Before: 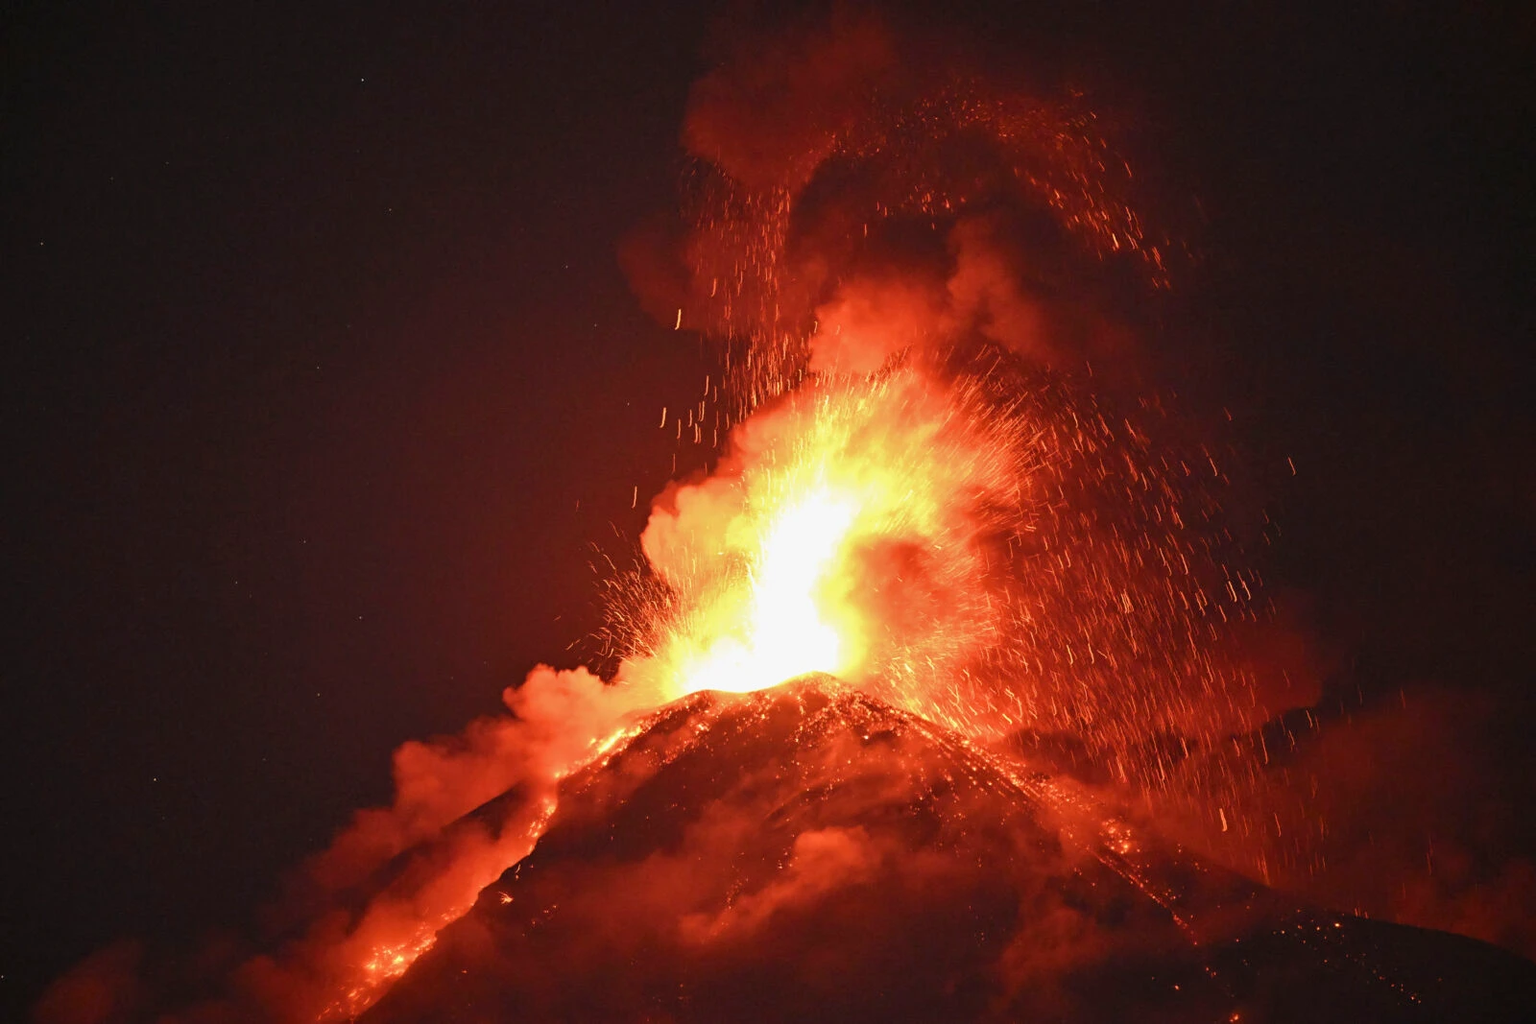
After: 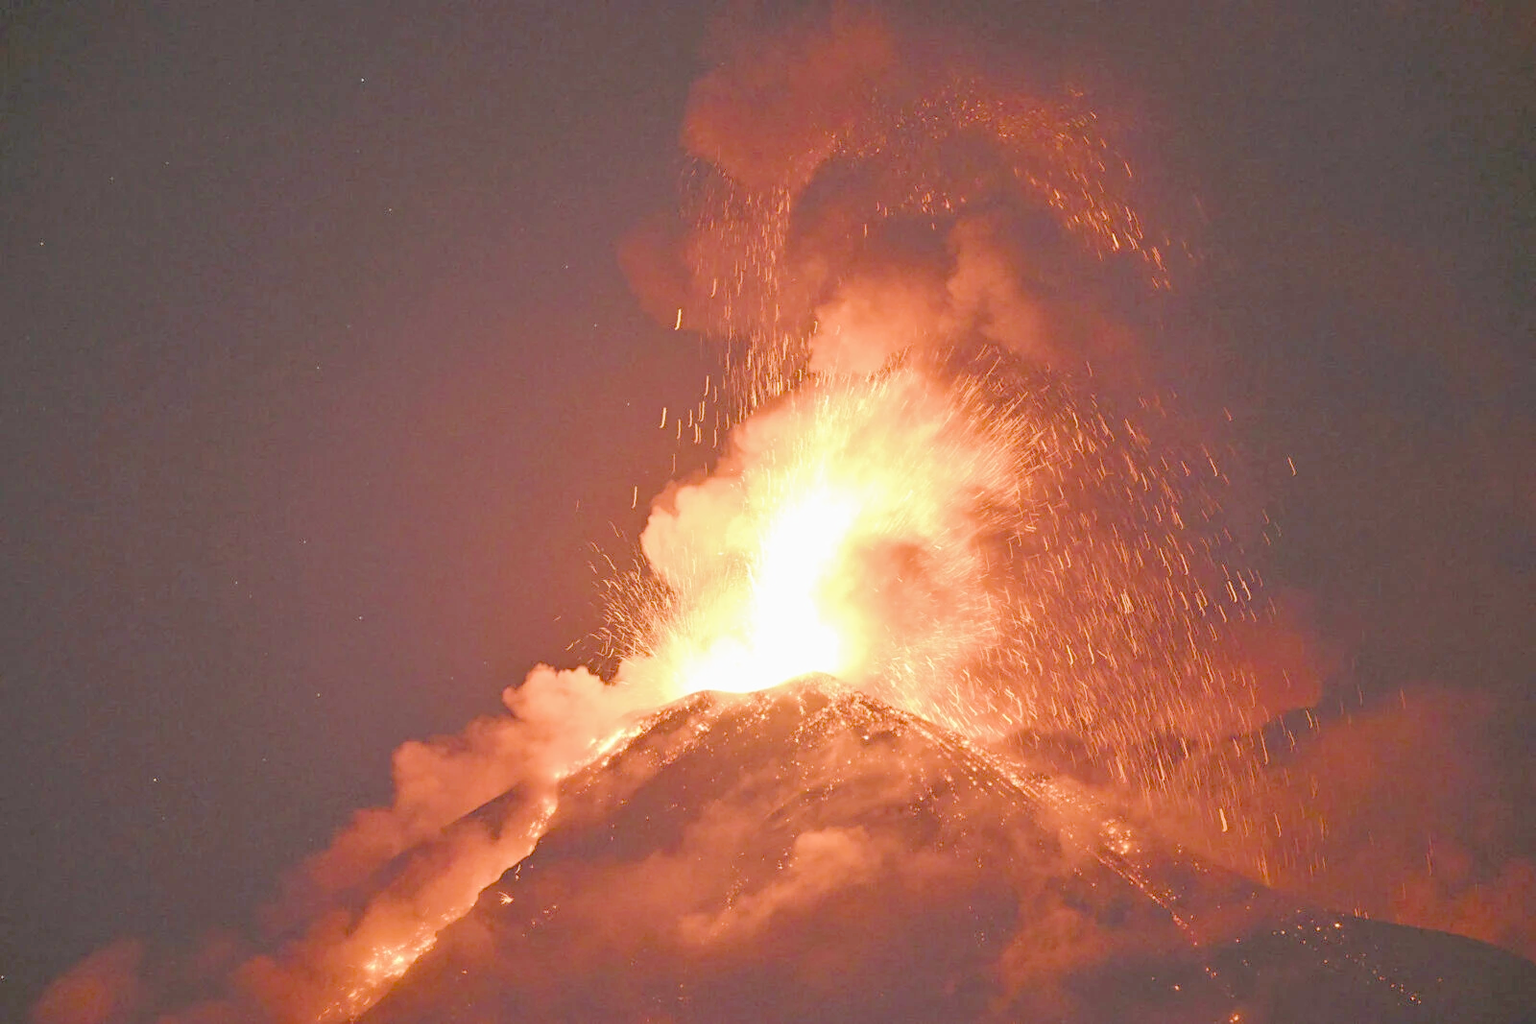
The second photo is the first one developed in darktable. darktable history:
rotate and perspective: automatic cropping original format, crop left 0, crop top 0
